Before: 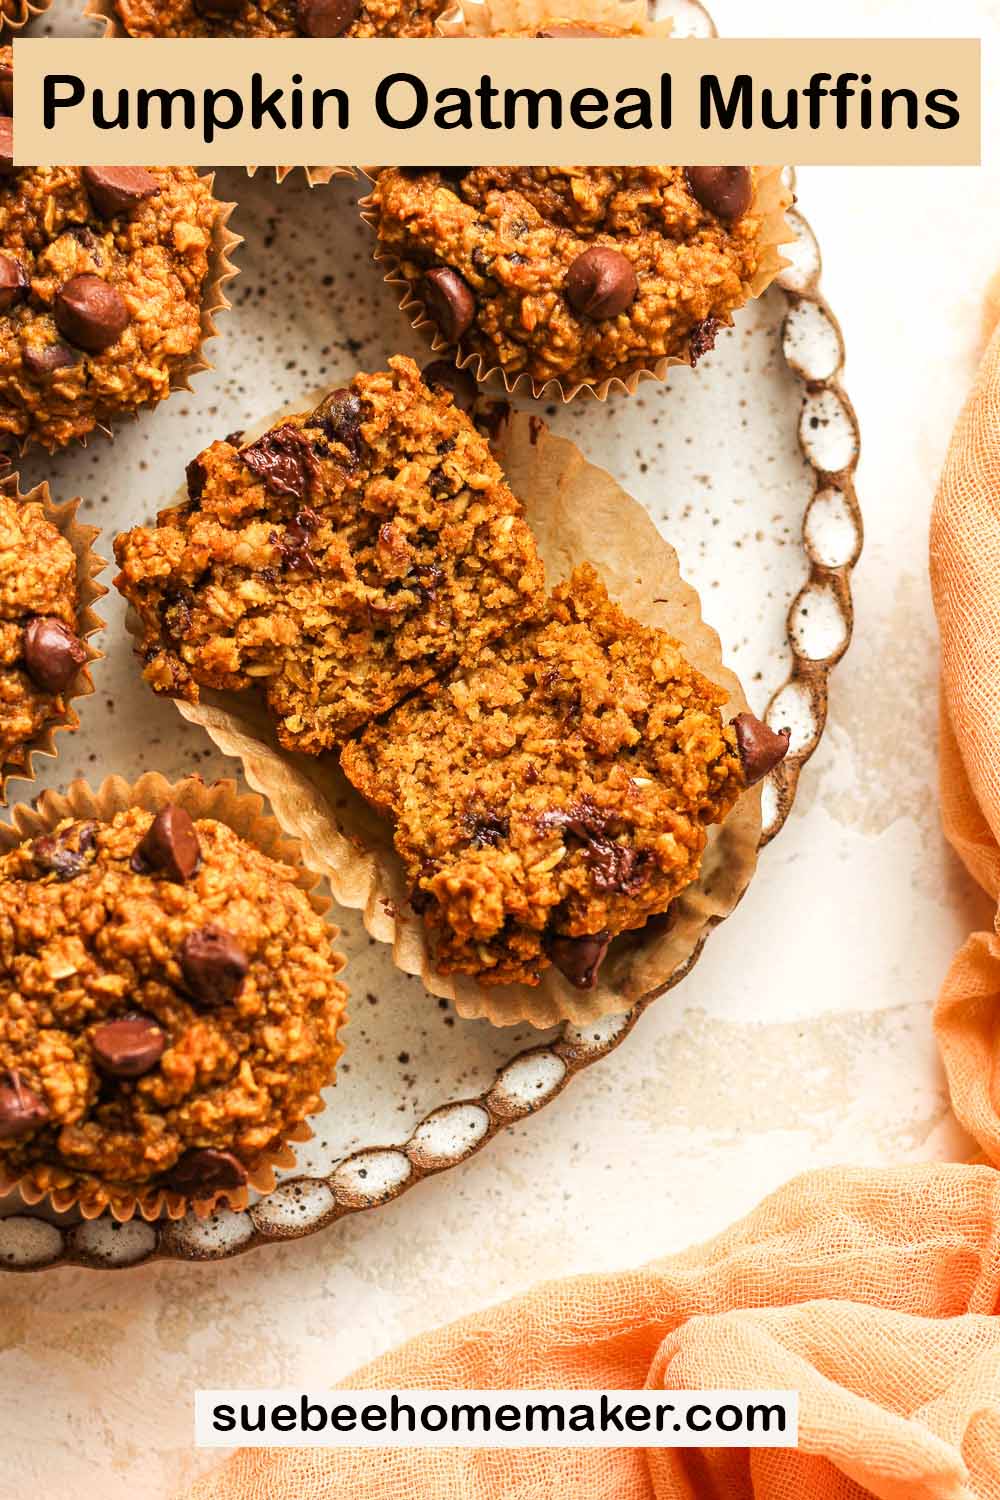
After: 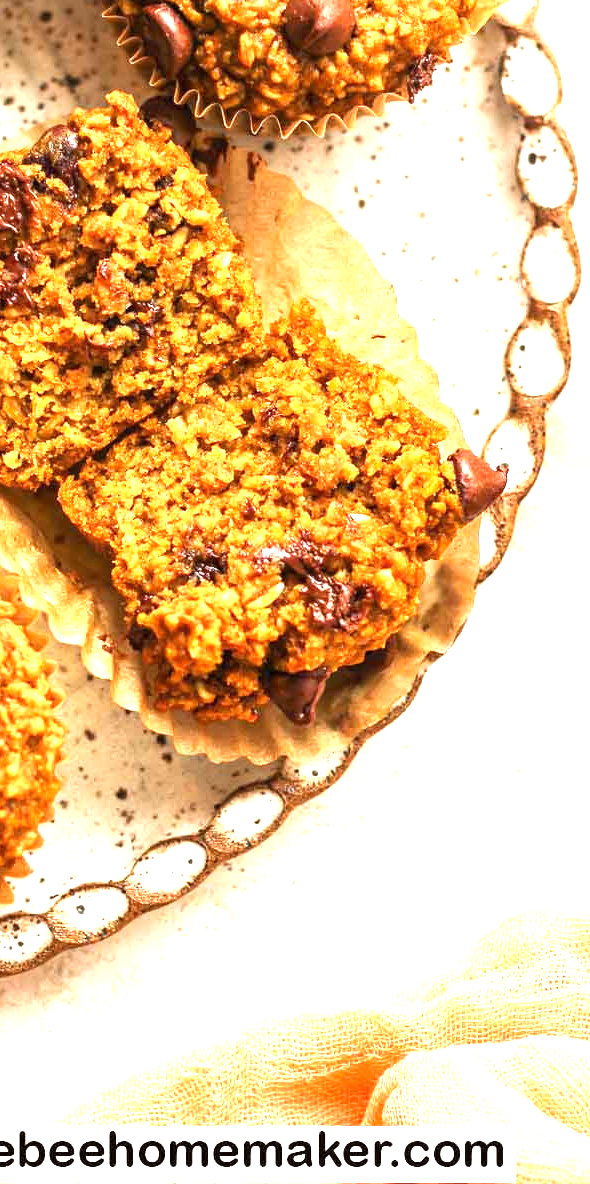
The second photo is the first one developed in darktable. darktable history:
crop and rotate: left 28.267%, top 17.662%, right 12.708%, bottom 3.401%
exposure: black level correction 0, exposure 1.2 EV, compensate exposure bias true, compensate highlight preservation false
